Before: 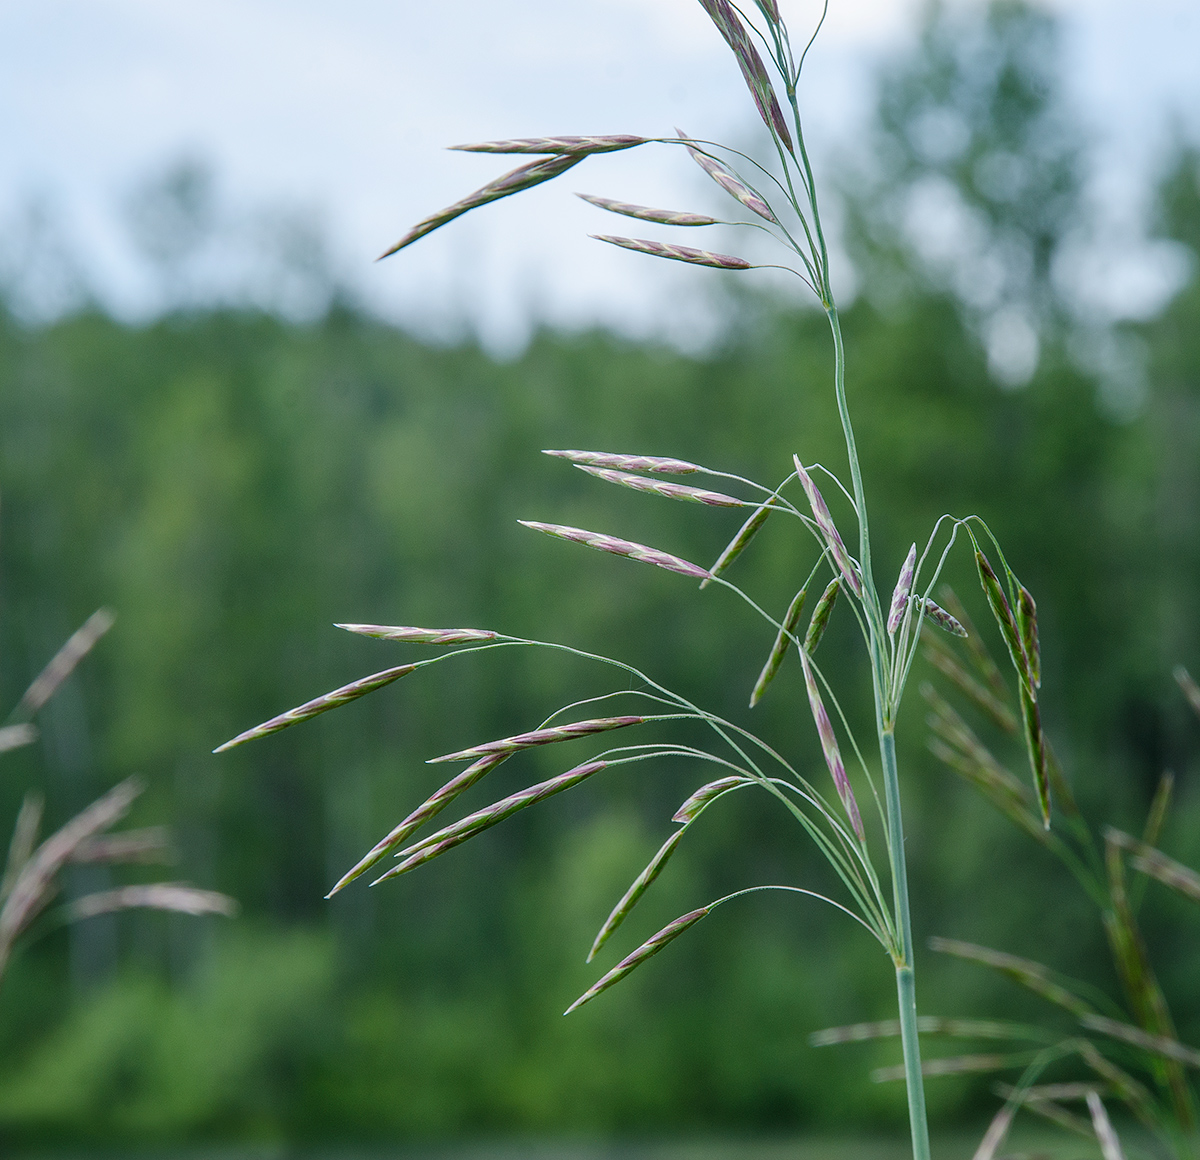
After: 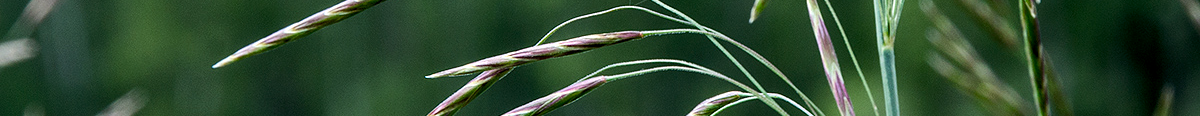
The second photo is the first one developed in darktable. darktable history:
crop and rotate: top 59.084%, bottom 30.916%
tone equalizer: -8 EV -0.75 EV, -7 EV -0.7 EV, -6 EV -0.6 EV, -5 EV -0.4 EV, -3 EV 0.4 EV, -2 EV 0.6 EV, -1 EV 0.7 EV, +0 EV 0.75 EV, edges refinement/feathering 500, mask exposure compensation -1.57 EV, preserve details no
local contrast: highlights 100%, shadows 100%, detail 120%, midtone range 0.2
exposure: black level correction 0.009, compensate highlight preservation false
